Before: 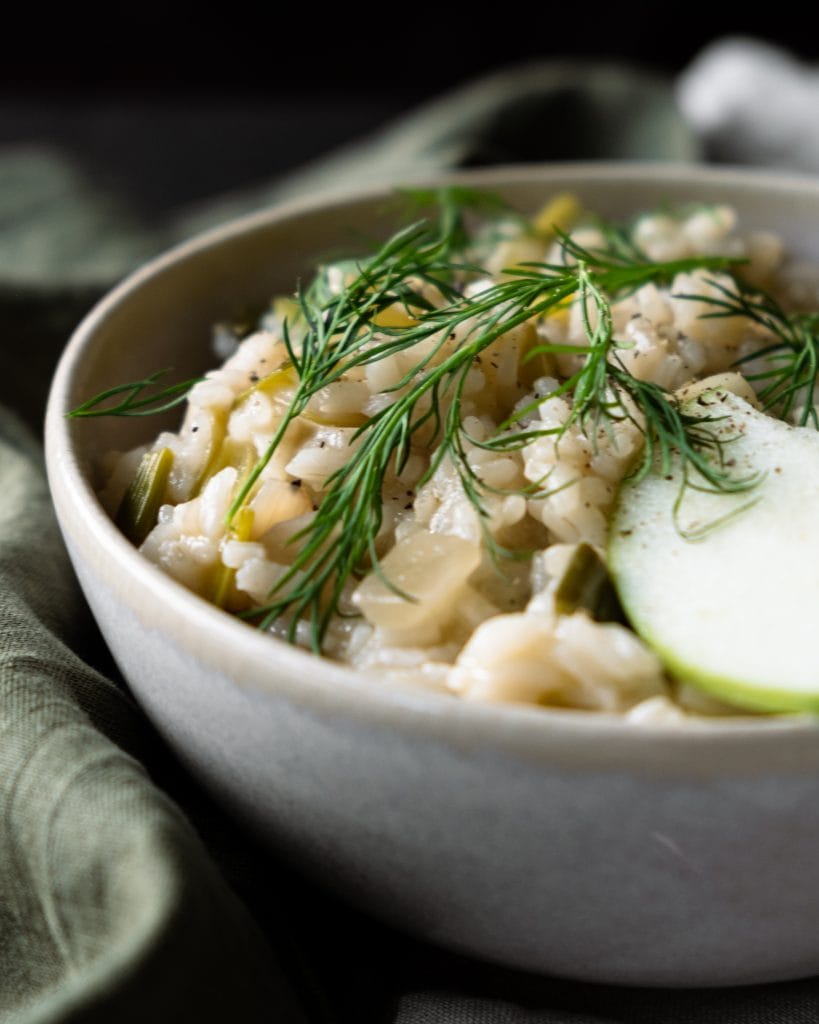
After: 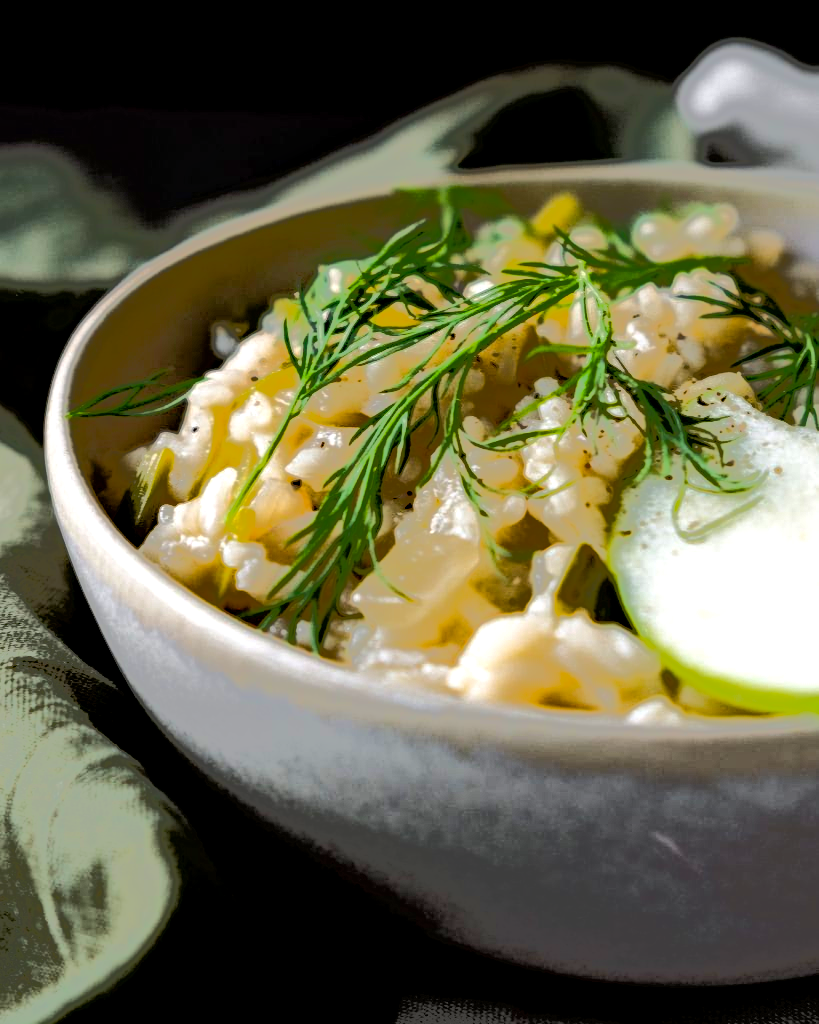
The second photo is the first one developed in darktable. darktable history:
color balance rgb: global offset › luminance -0.467%, perceptual saturation grading › global saturation 19.083%
exposure: exposure 0.201 EV, compensate exposure bias true, compensate highlight preservation false
tone equalizer: -7 EV -0.593 EV, -6 EV 0.974 EV, -5 EV -0.488 EV, -4 EV 0.45 EV, -3 EV 0.43 EV, -2 EV 0.133 EV, -1 EV -0.168 EV, +0 EV -0.368 EV, edges refinement/feathering 500, mask exposure compensation -1.57 EV, preserve details no
haze removal: strength 0.276, distance 0.249, compatibility mode true, adaptive false
